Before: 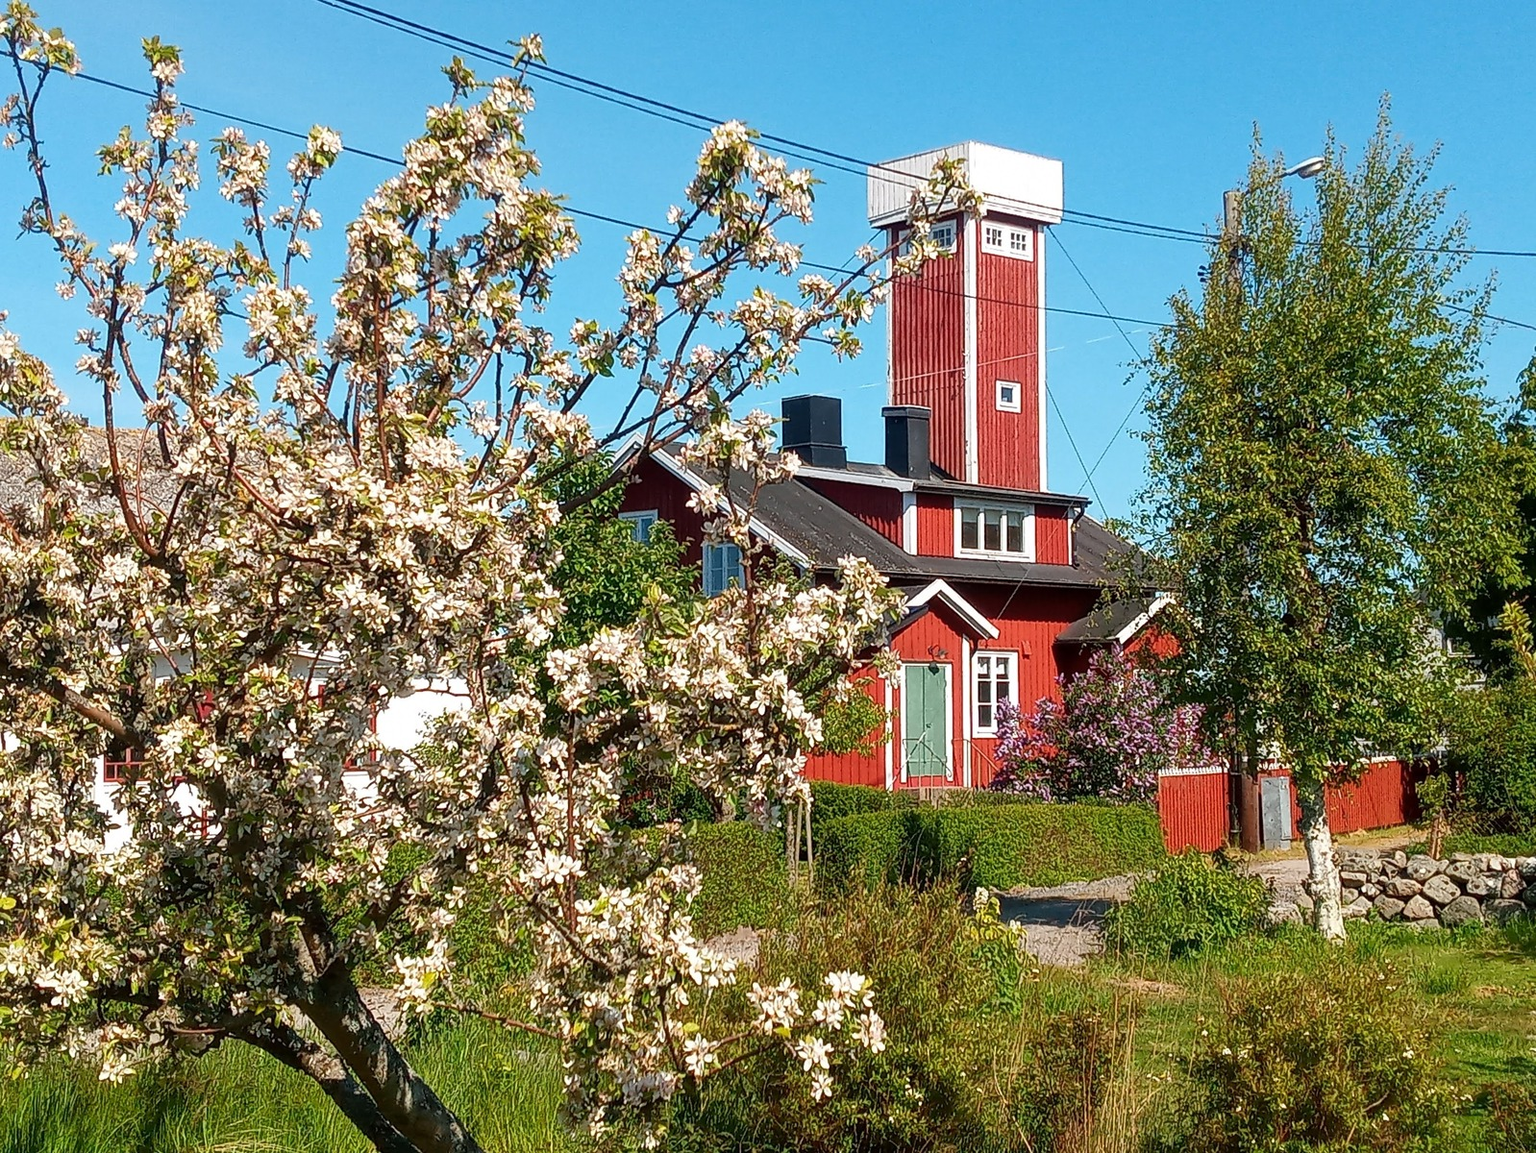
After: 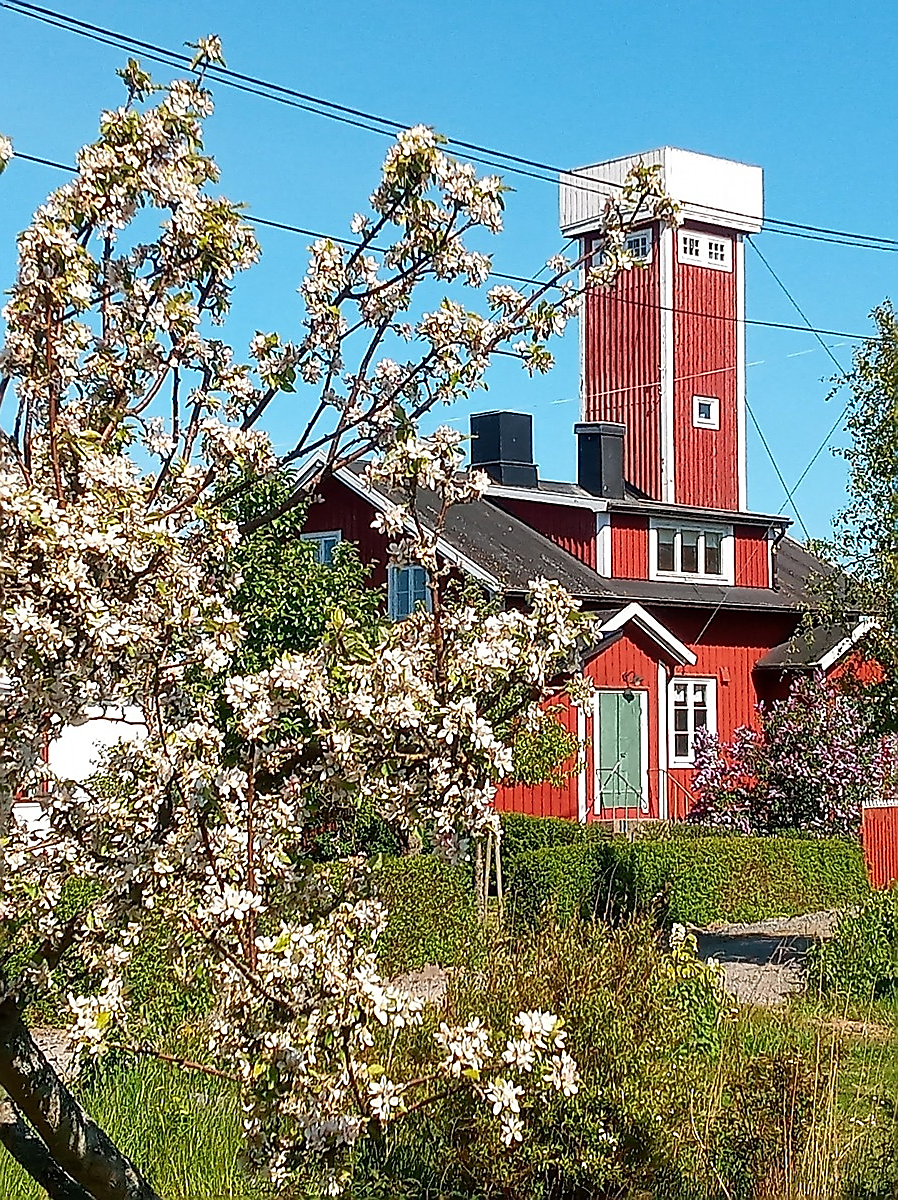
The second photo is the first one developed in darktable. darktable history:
crop: left 21.496%, right 22.254%
sharpen: radius 1.4, amount 1.25, threshold 0.7
